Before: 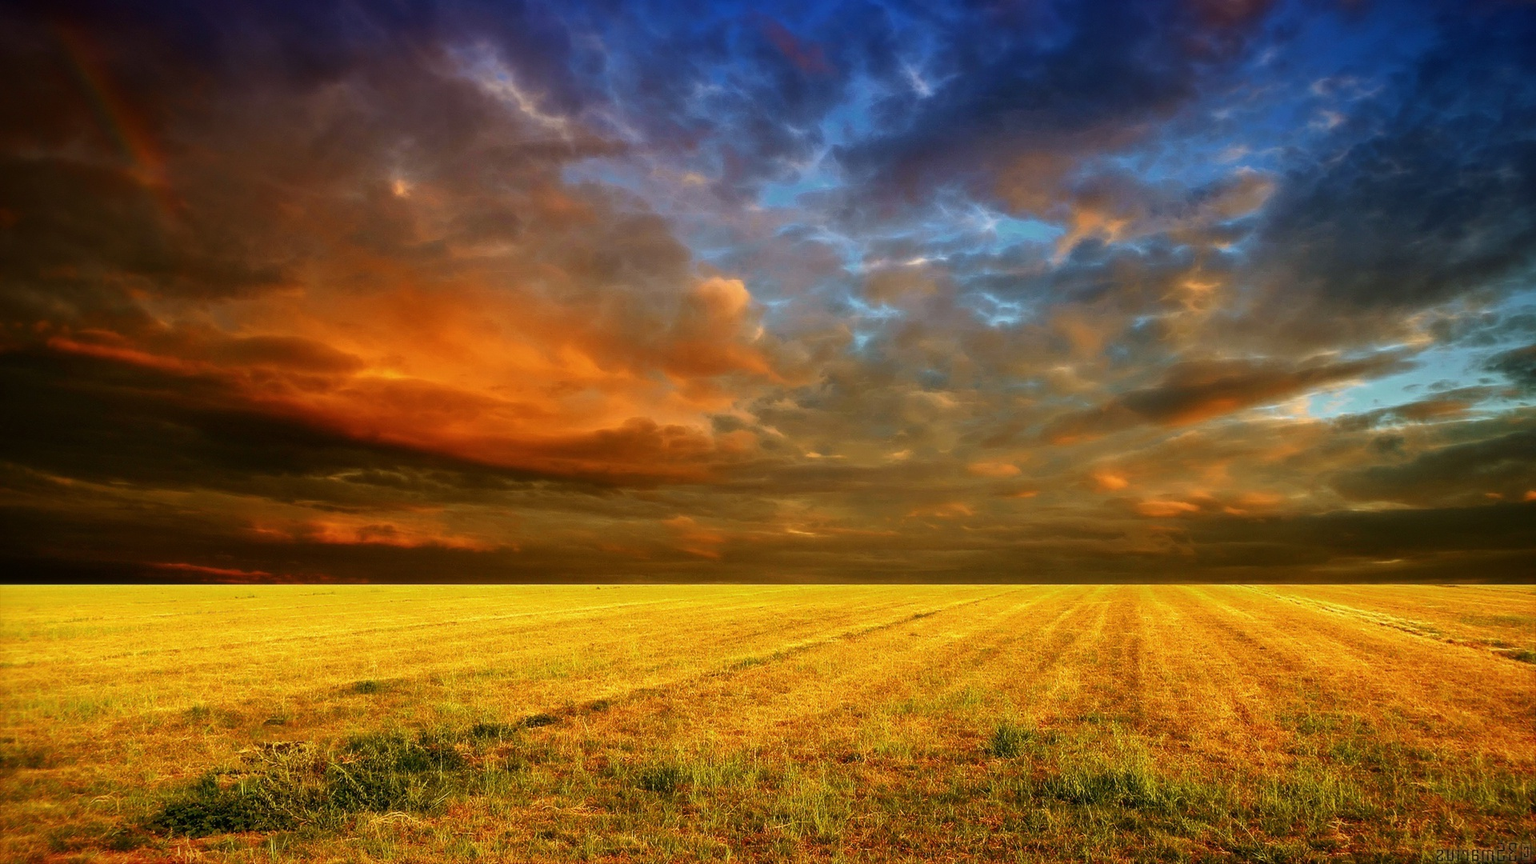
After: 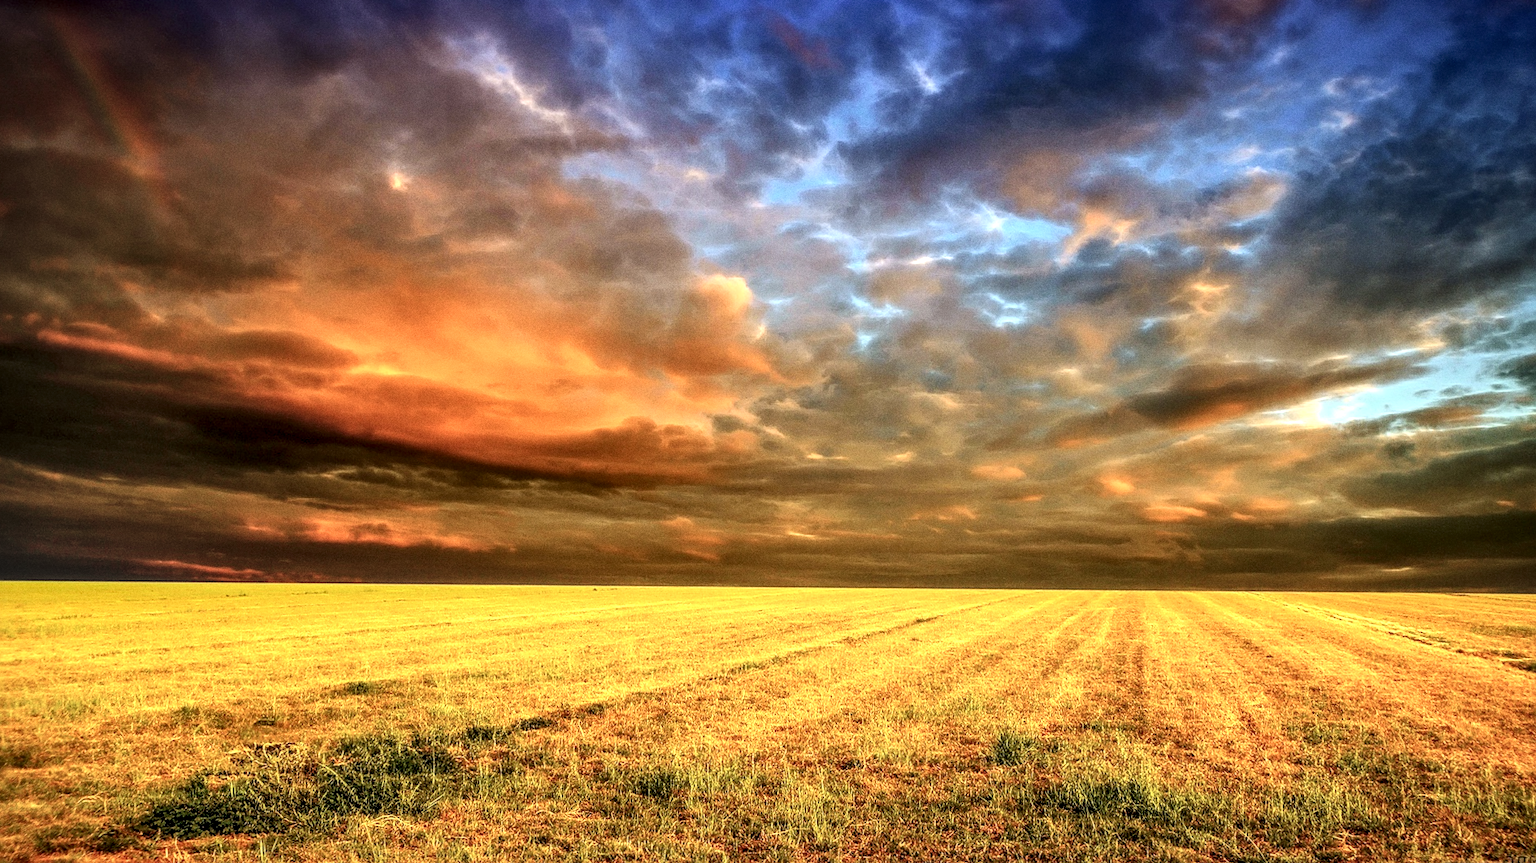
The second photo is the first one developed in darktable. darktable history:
local contrast: highlights 0%, shadows 0%, detail 182%
contrast brightness saturation: contrast 0.14, brightness 0.21
sharpen: amount 0.2
grain: coarseness 0.09 ISO
crop and rotate: angle -0.5°
